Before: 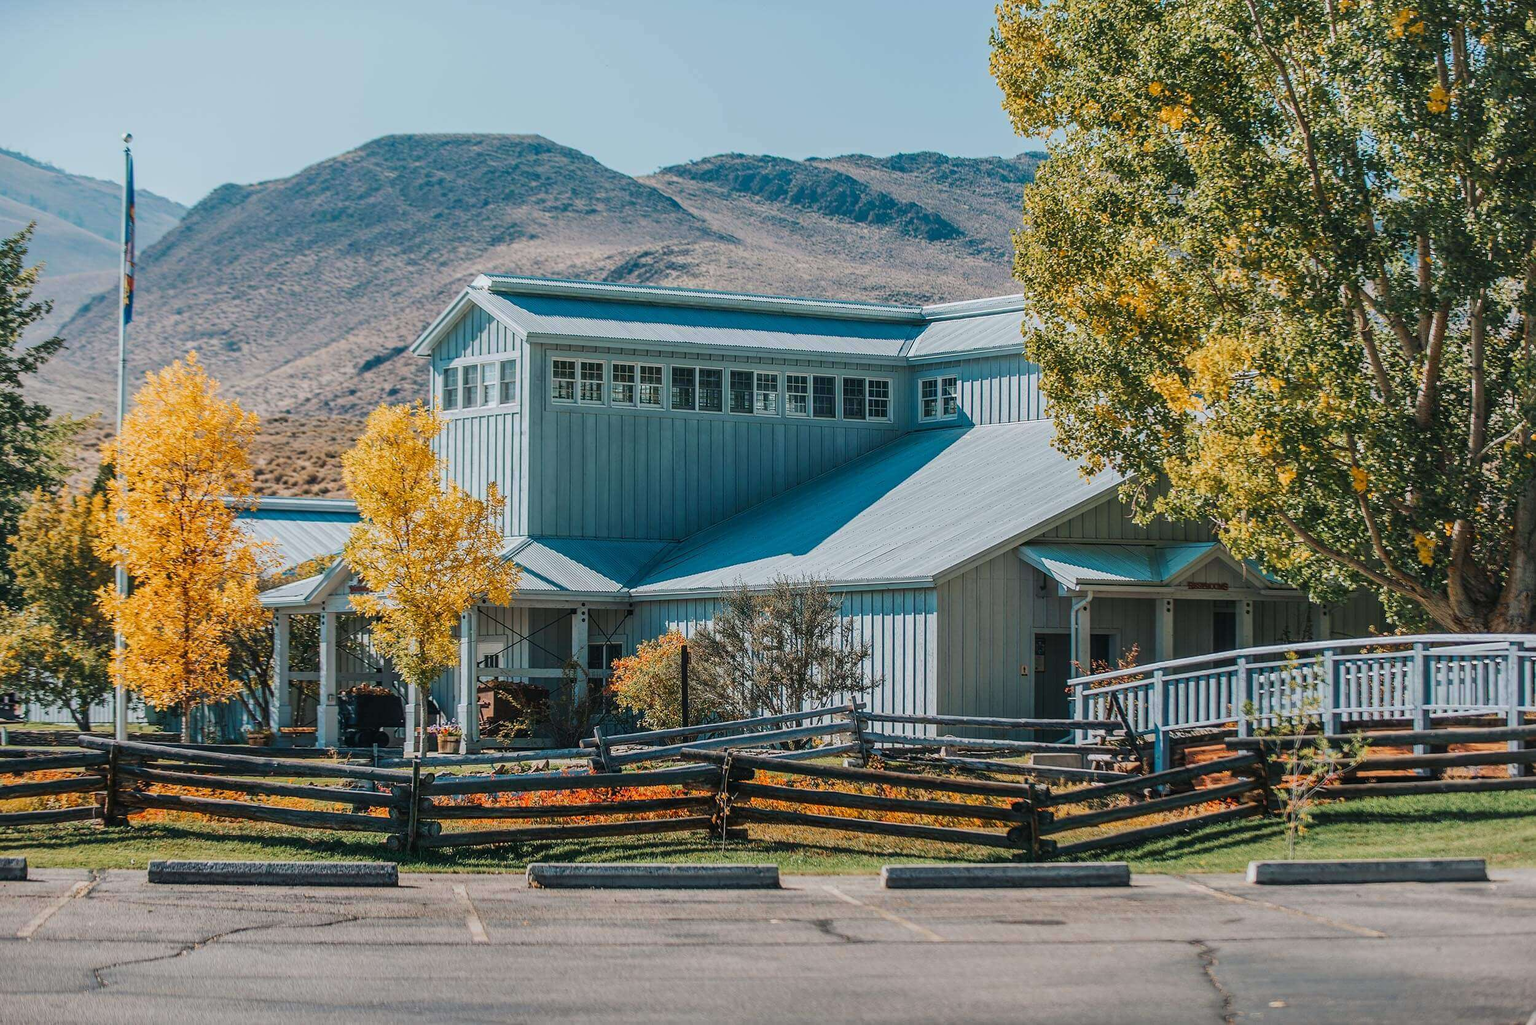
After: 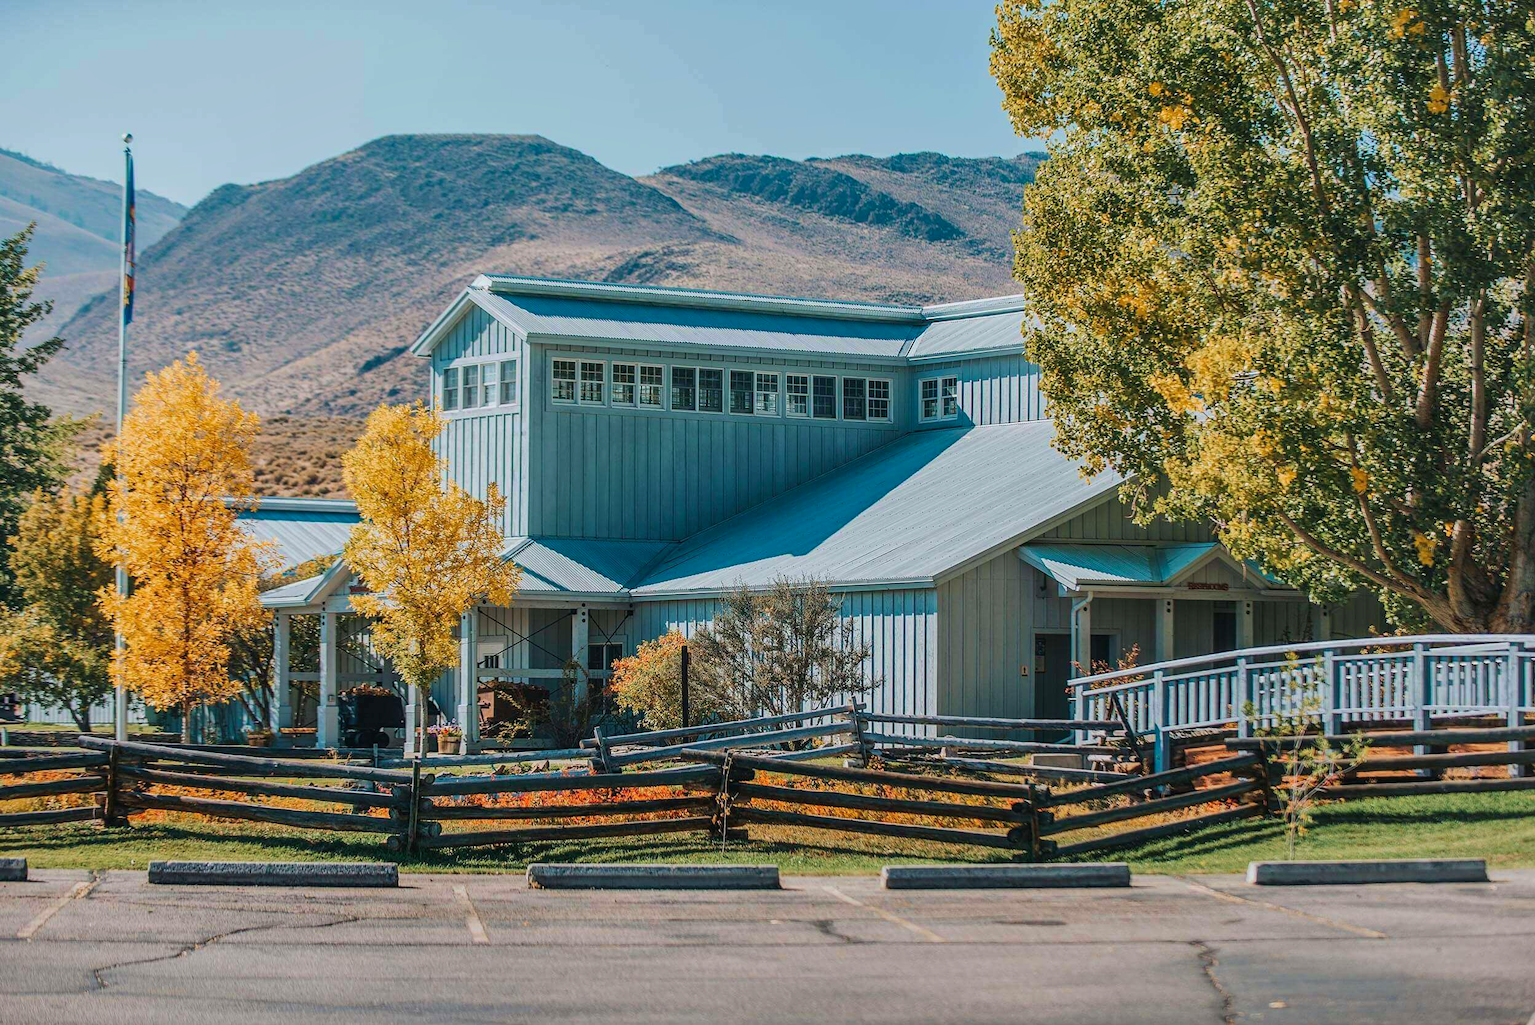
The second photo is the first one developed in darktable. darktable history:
velvia: on, module defaults
shadows and highlights: shadows 29.23, highlights -29.16, low approximation 0.01, soften with gaussian
